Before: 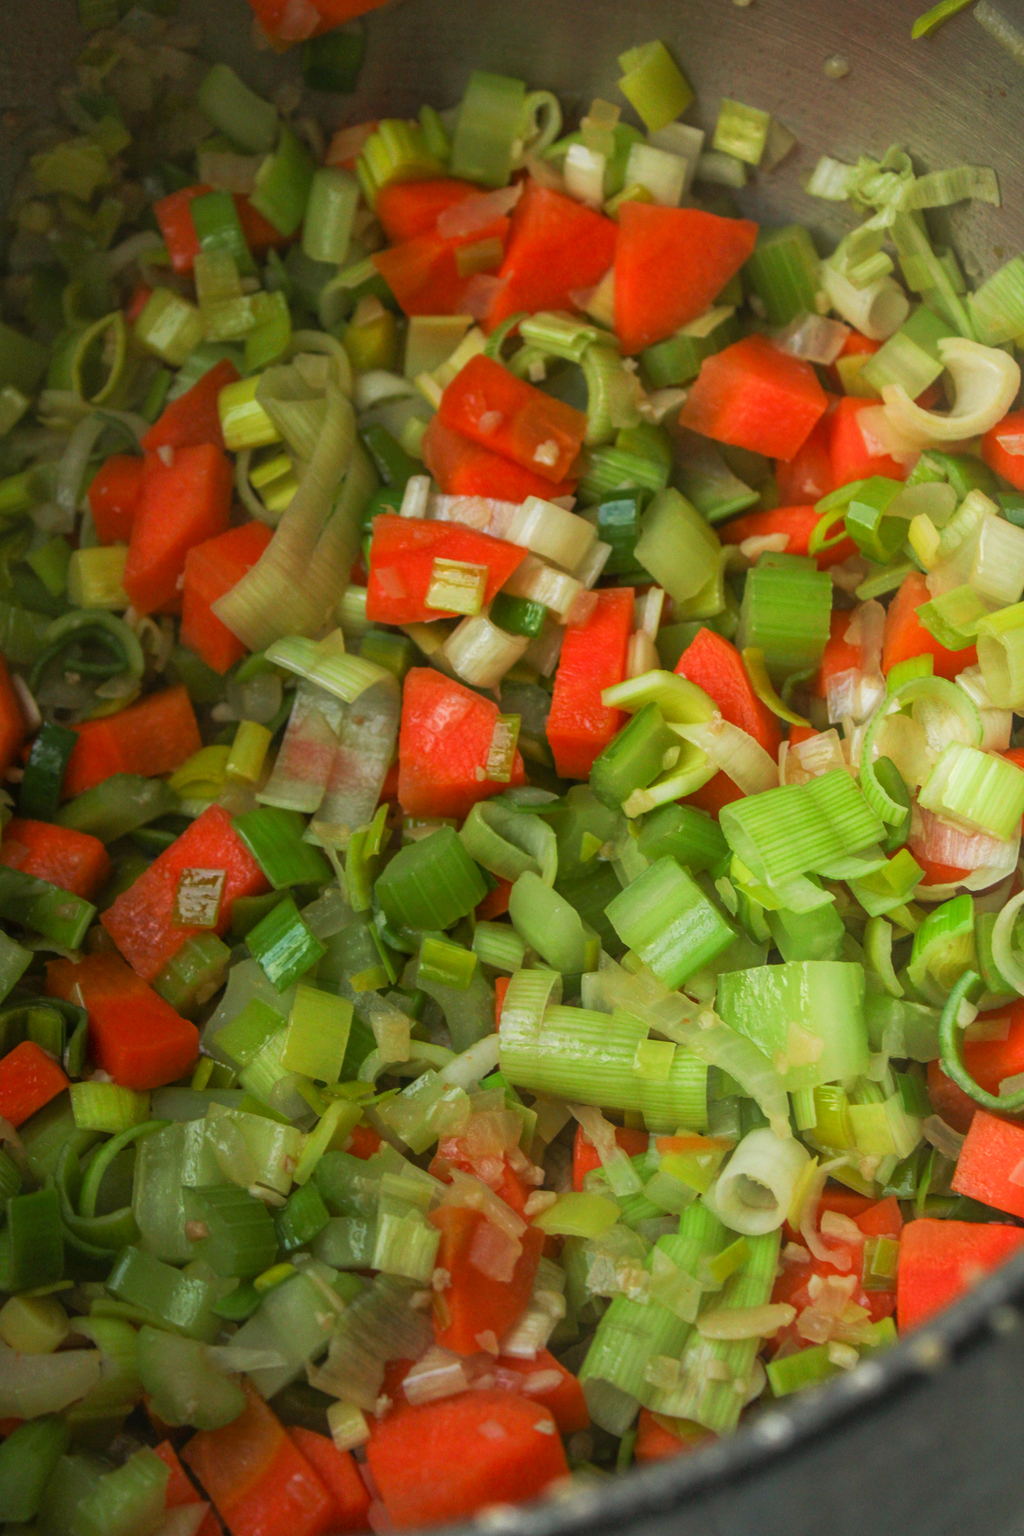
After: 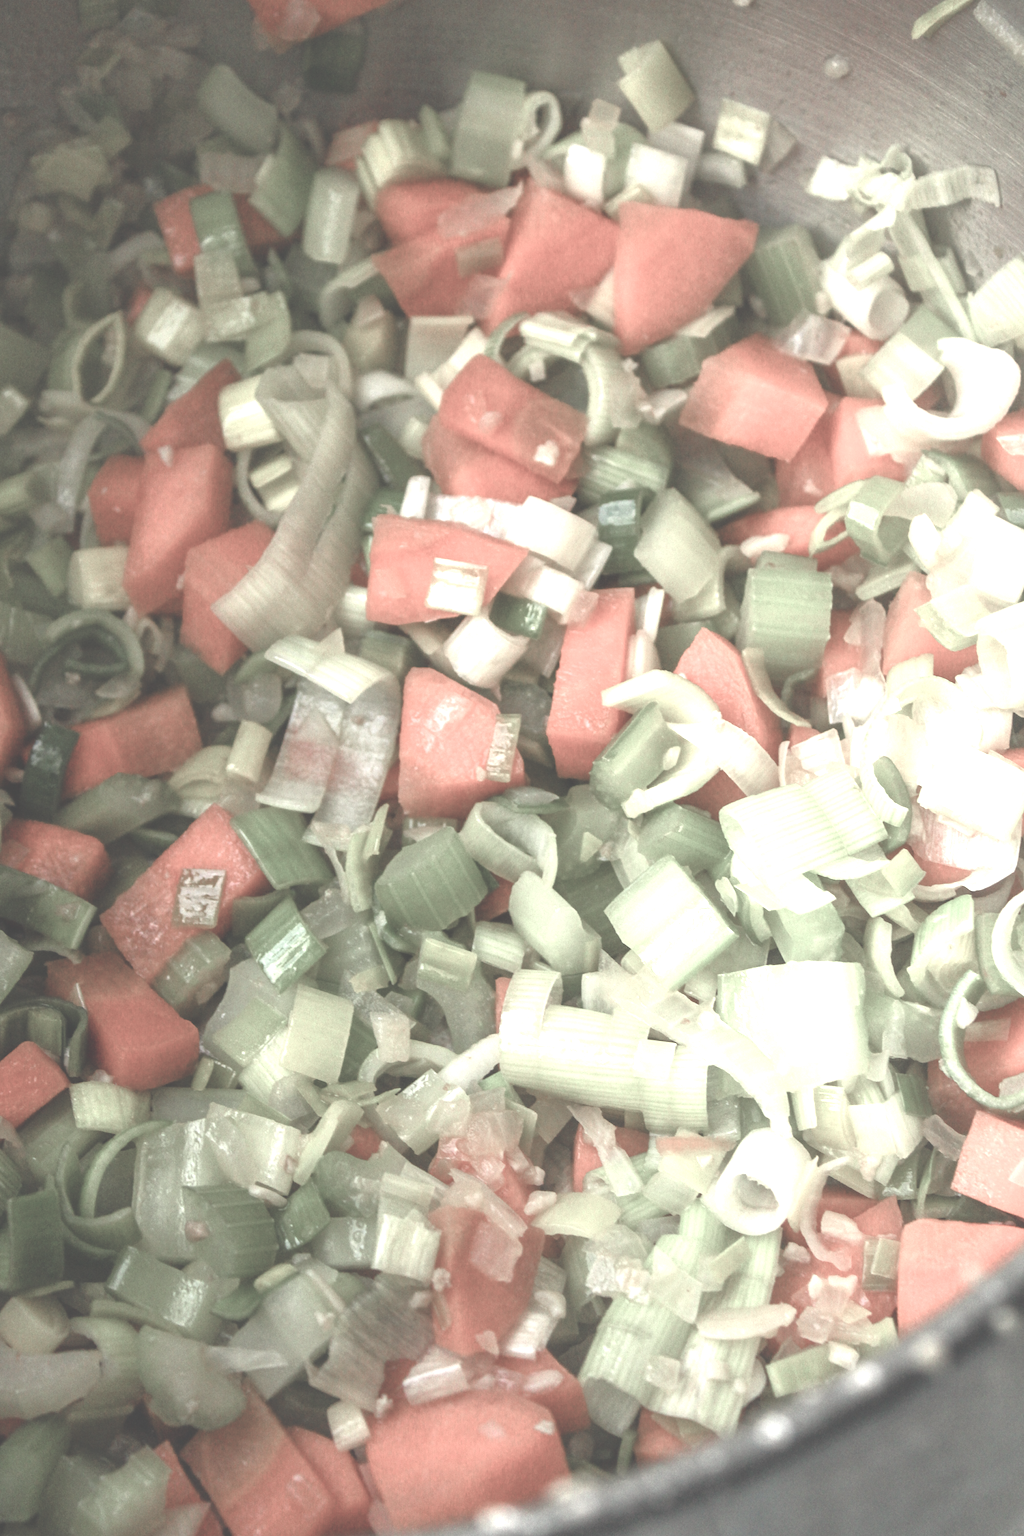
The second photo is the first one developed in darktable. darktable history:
color zones: curves: ch1 [(0.238, 0.163) (0.476, 0.2) (0.733, 0.322) (0.848, 0.134)]
color balance rgb: shadows lift › chroma 3.166%, shadows lift › hue 277.93°, highlights gain › chroma 1.016%, highlights gain › hue 68.42°, perceptual saturation grading › global saturation 20%, perceptual saturation grading › highlights -50.608%, perceptual saturation grading › shadows 30.93%
exposure: black level correction -0.023, exposure 1.397 EV, compensate highlight preservation false
